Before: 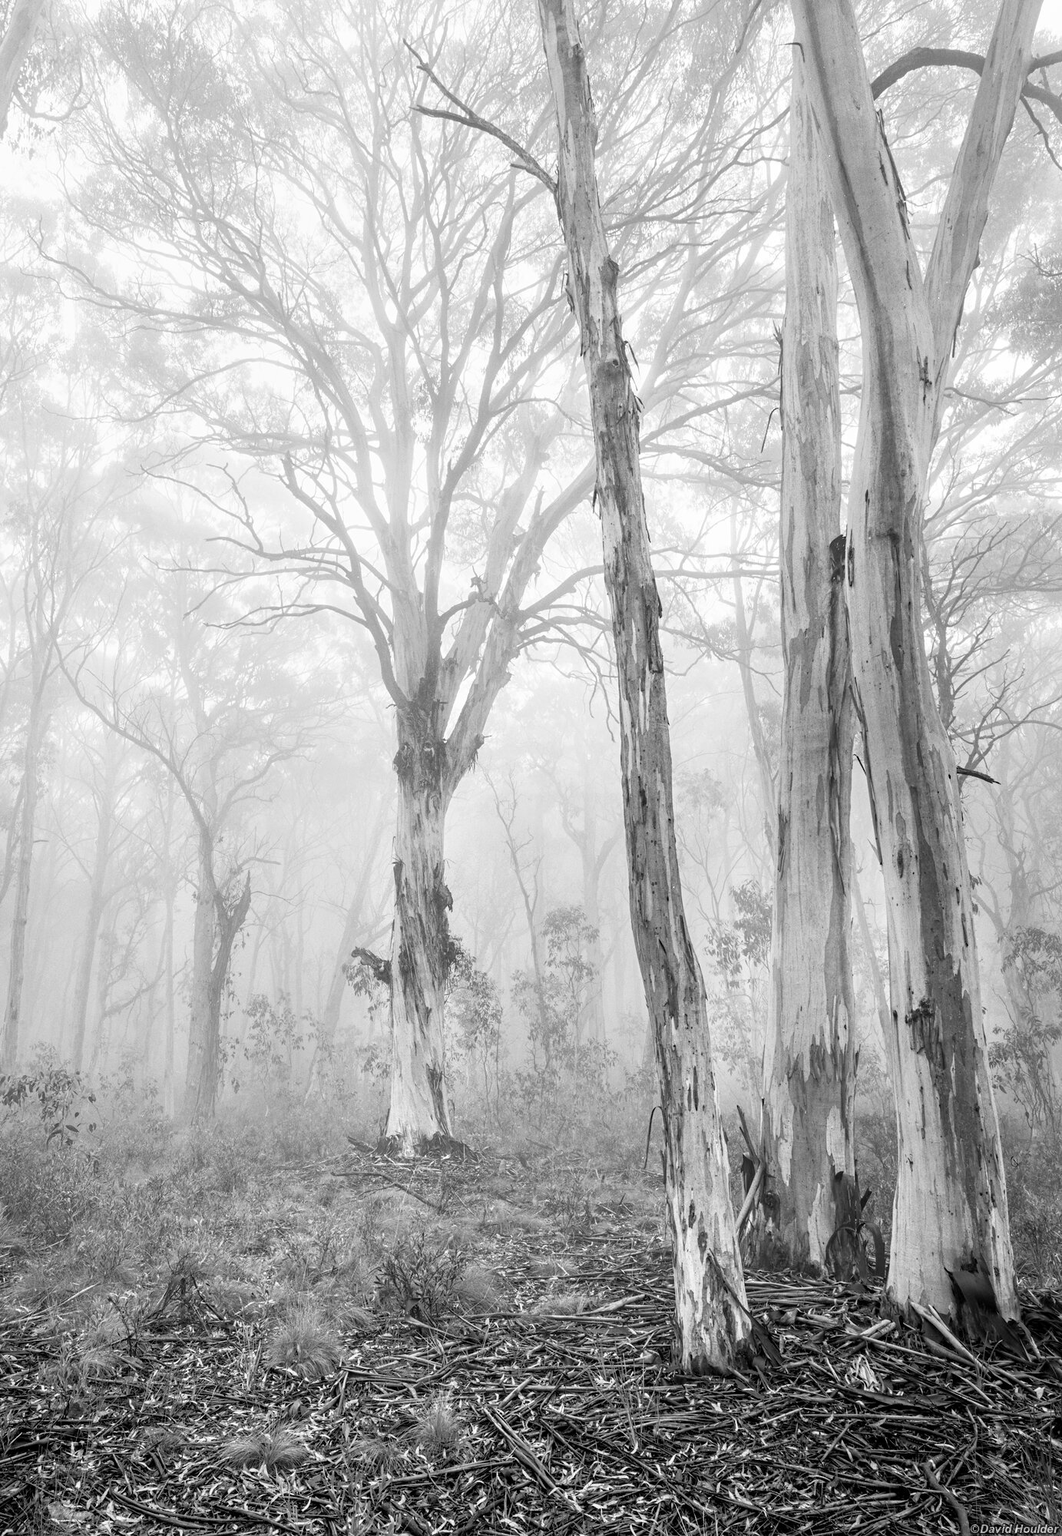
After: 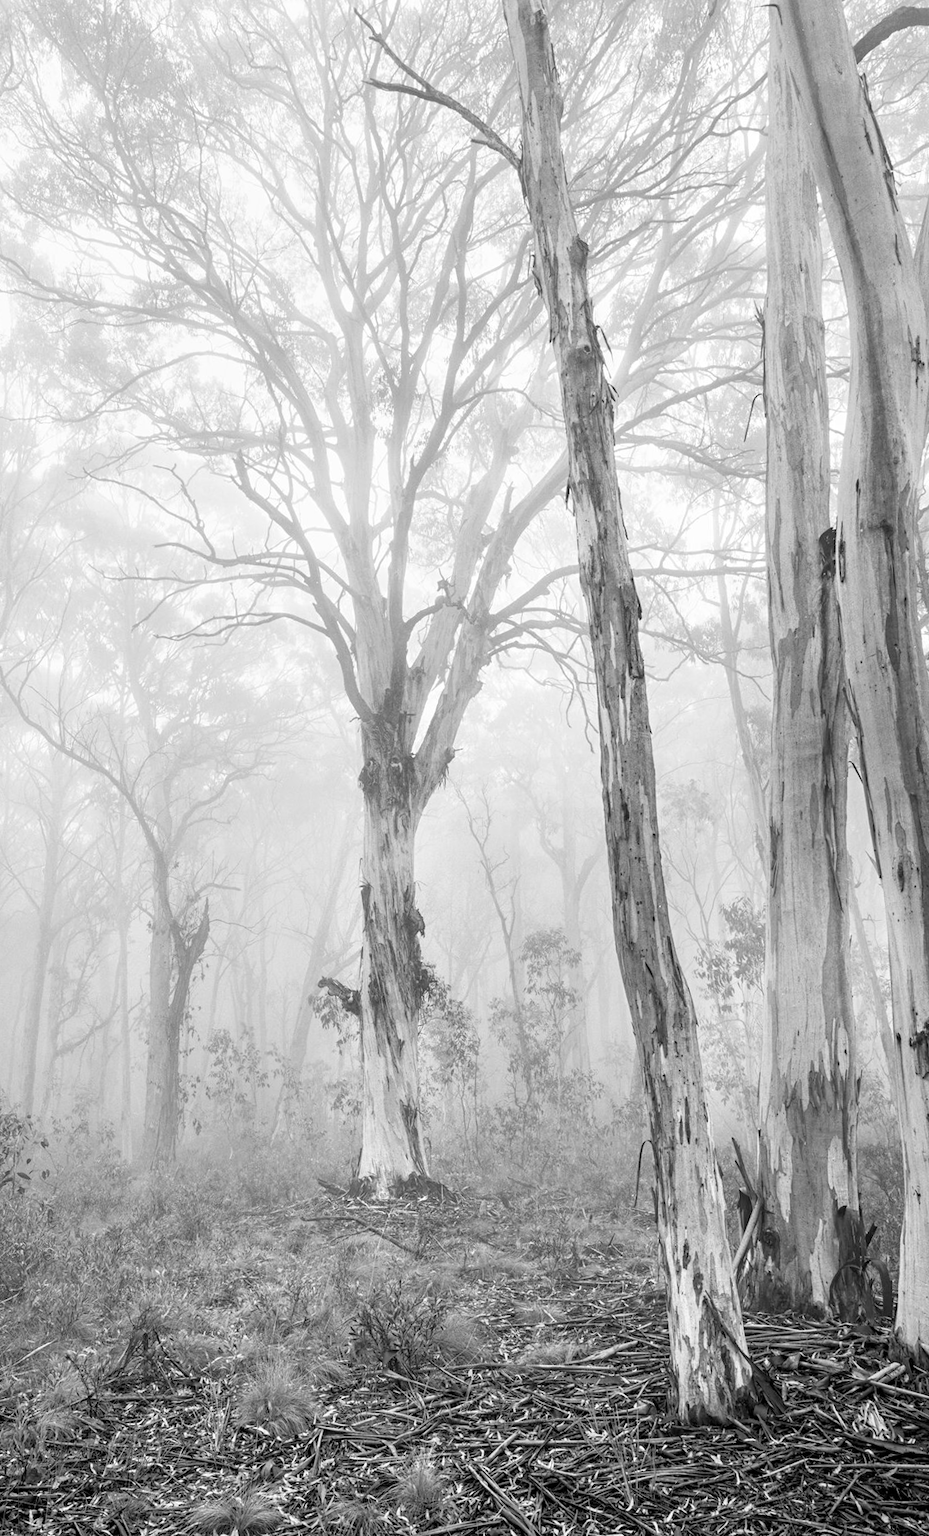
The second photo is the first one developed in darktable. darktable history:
crop and rotate: angle 1.12°, left 4.105%, top 0.875%, right 11.388%, bottom 2.601%
